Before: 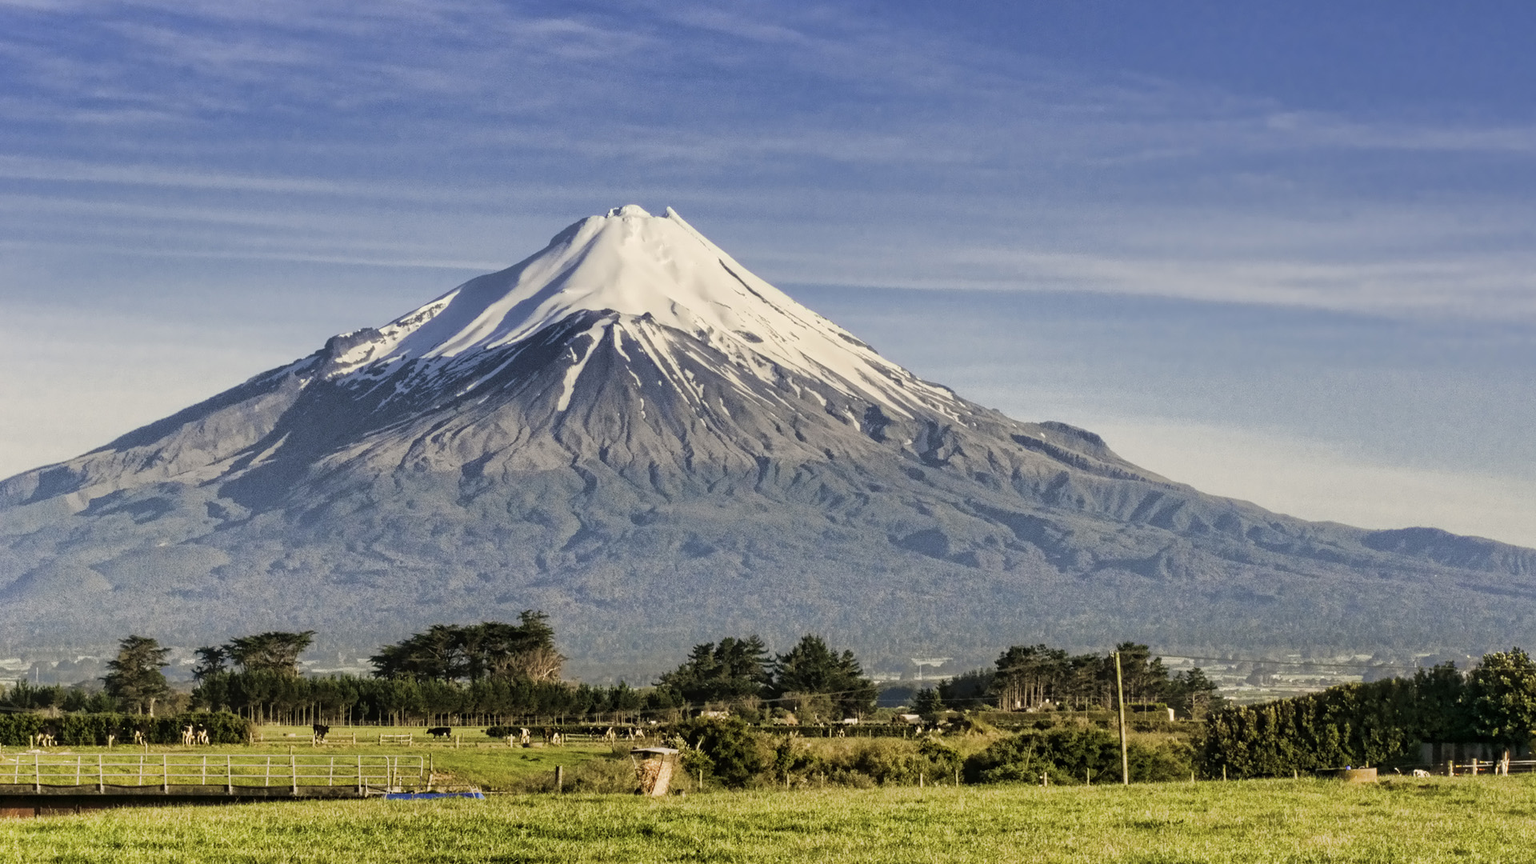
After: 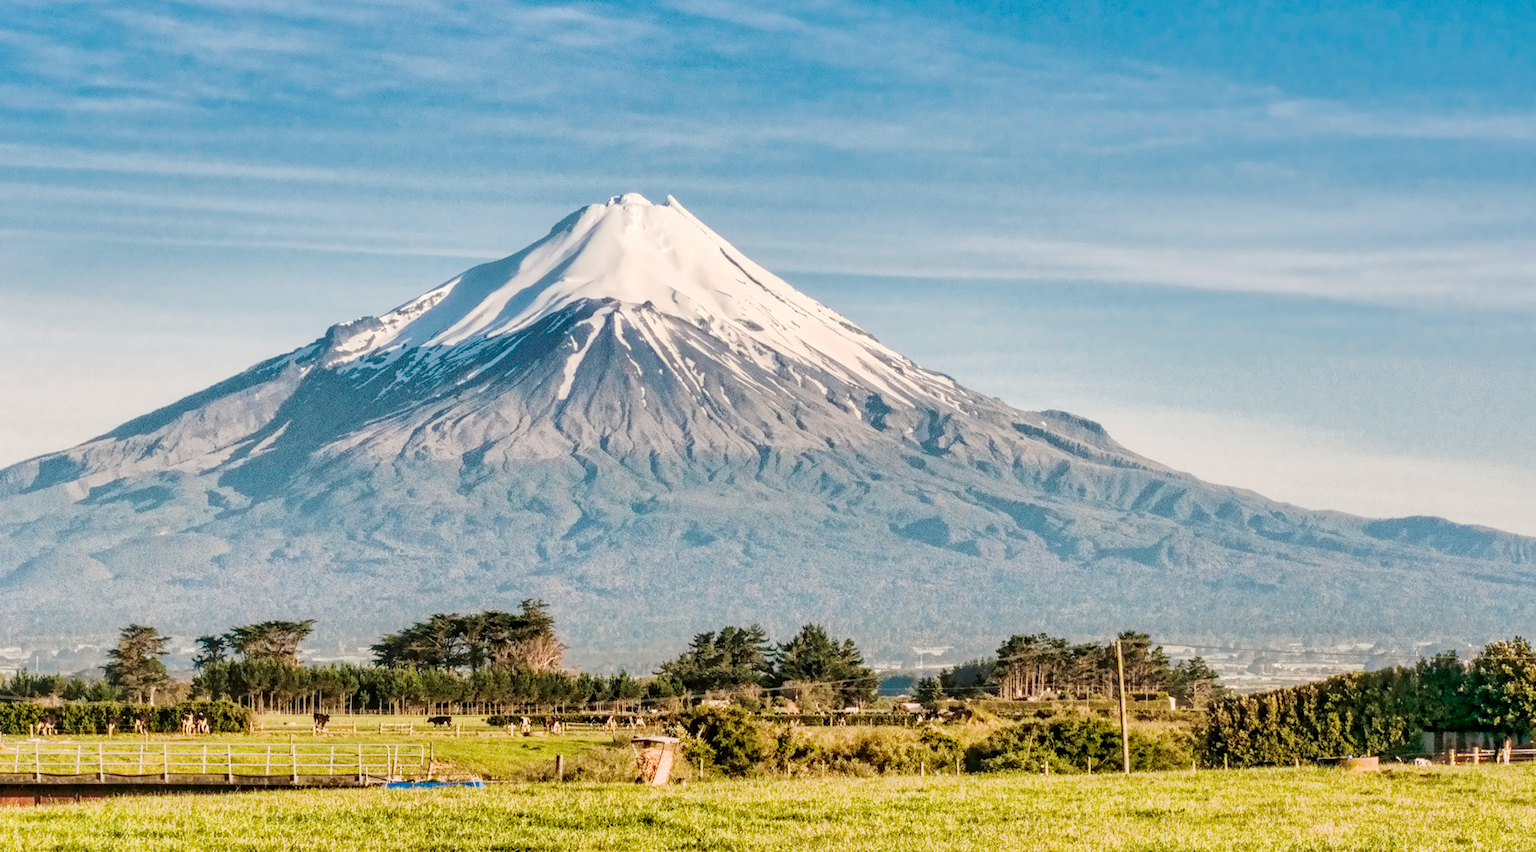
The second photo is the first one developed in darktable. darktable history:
base curve: curves: ch0 [(0, 0) (0.158, 0.273) (0.879, 0.895) (1, 1)], preserve colors none
crop: top 1.478%, right 0.064%
shadows and highlights: shadows -87.22, highlights -36.14, soften with gaussian
local contrast: on, module defaults
